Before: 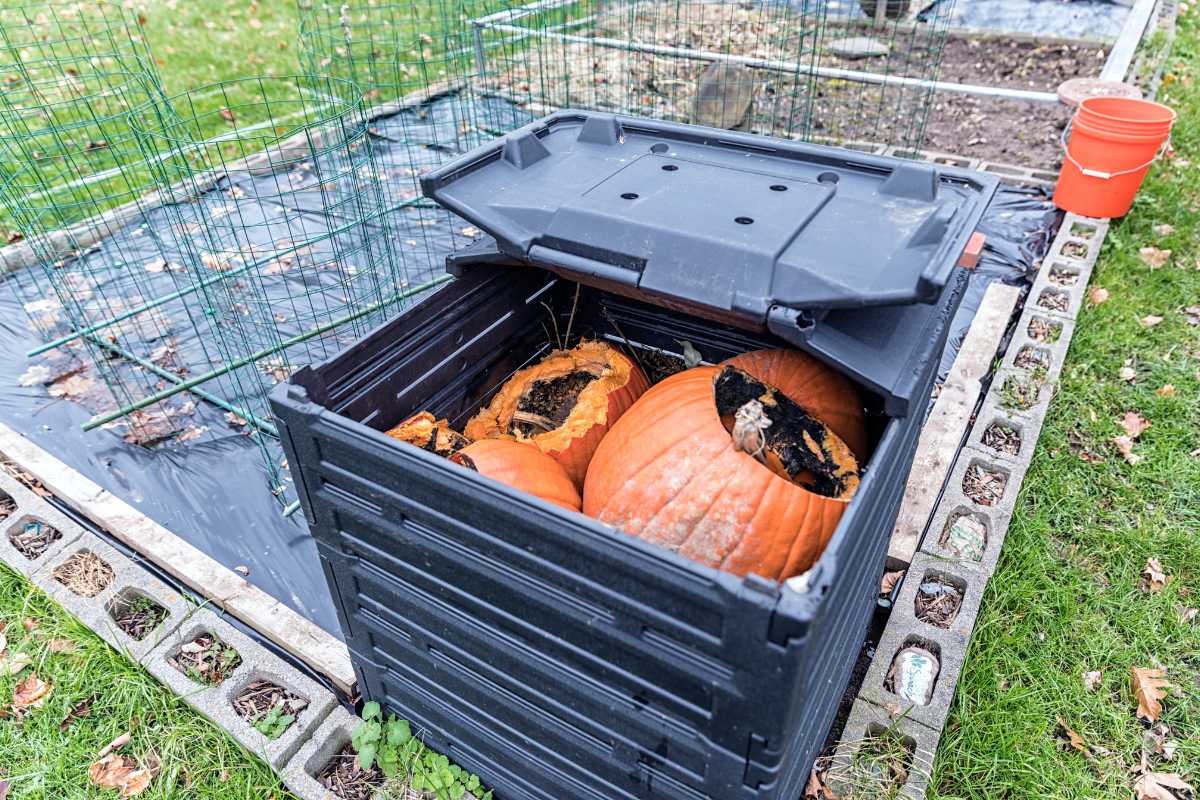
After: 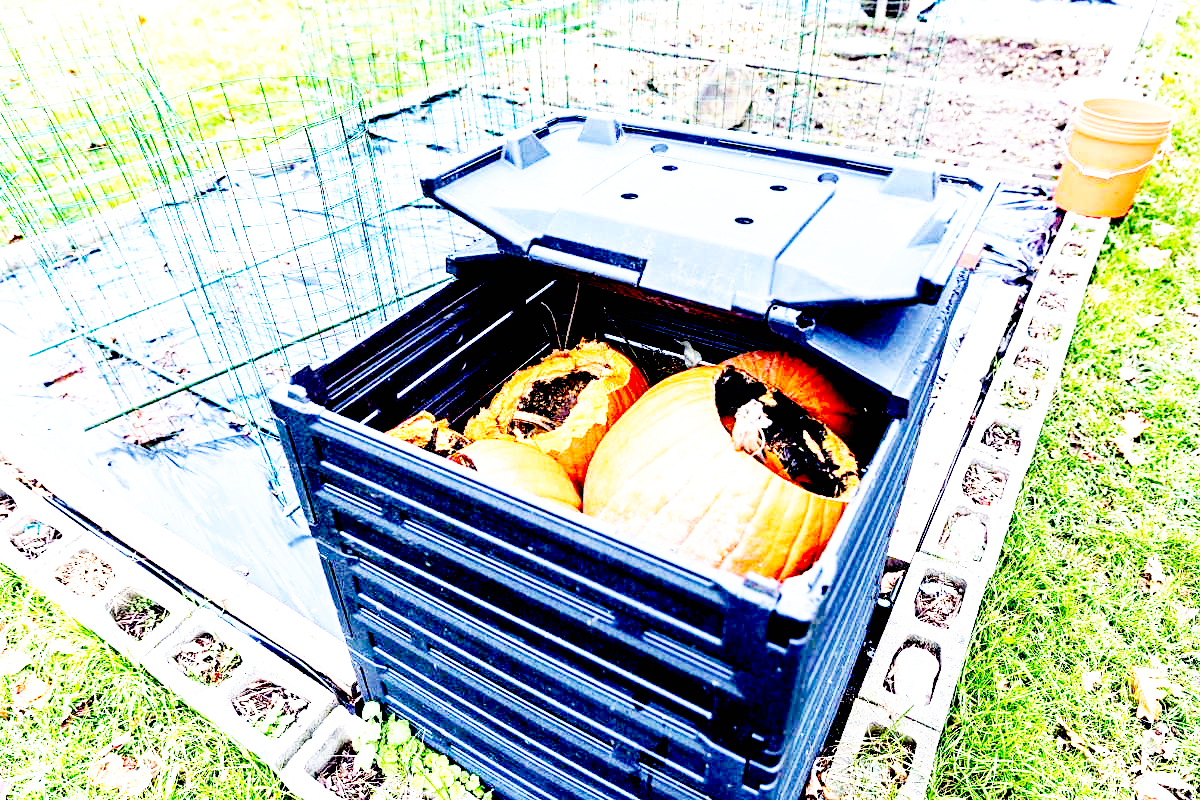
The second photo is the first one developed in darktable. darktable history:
exposure: black level correction 0.036, exposure 0.905 EV, compensate highlight preservation false
base curve: curves: ch0 [(0, 0) (0.007, 0.004) (0.027, 0.03) (0.046, 0.07) (0.207, 0.54) (0.442, 0.872) (0.673, 0.972) (1, 1)], preserve colors none
